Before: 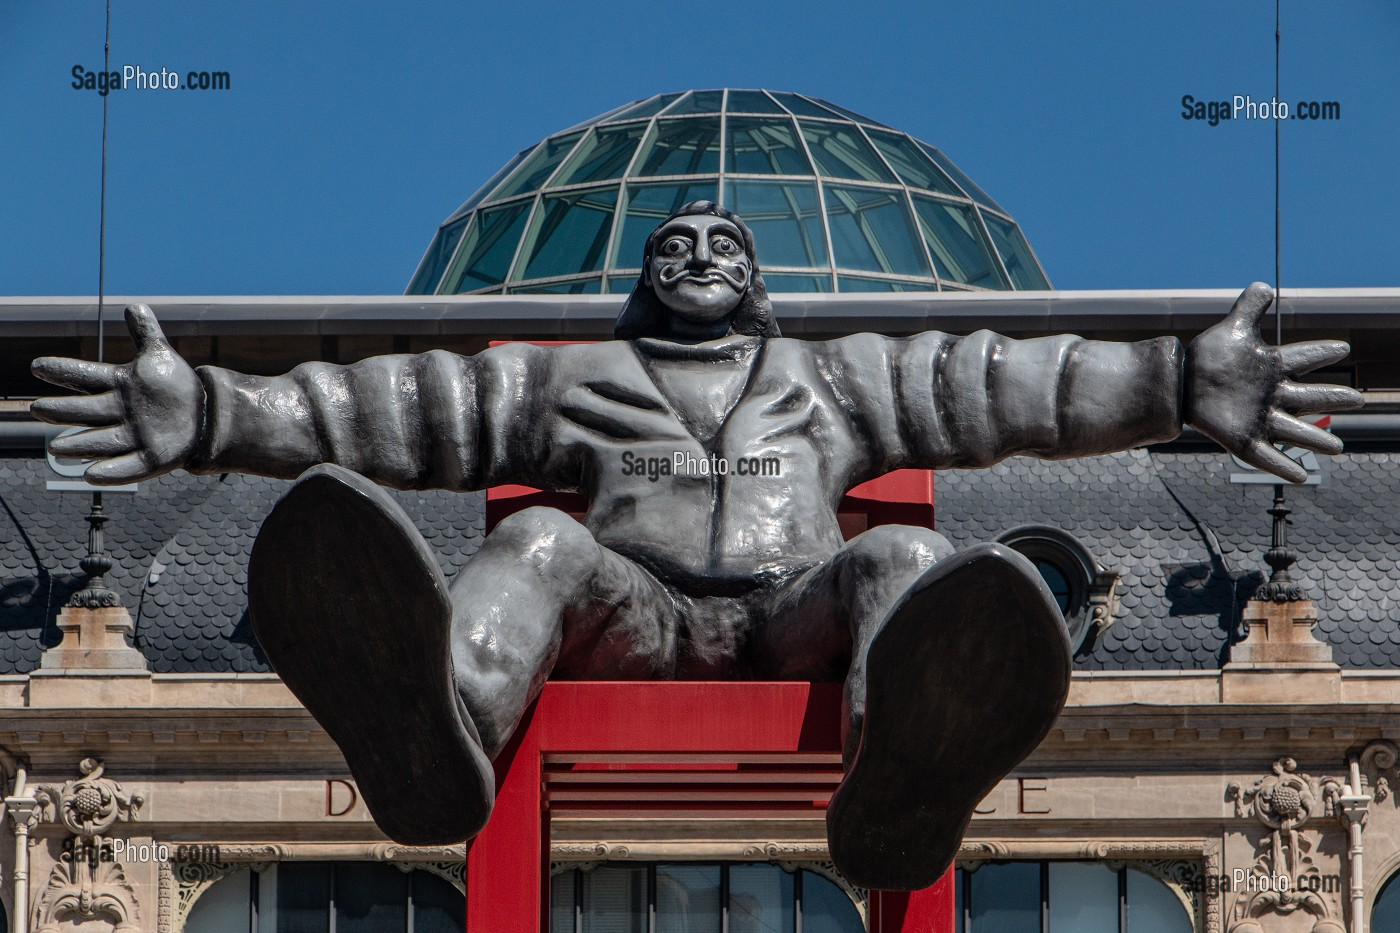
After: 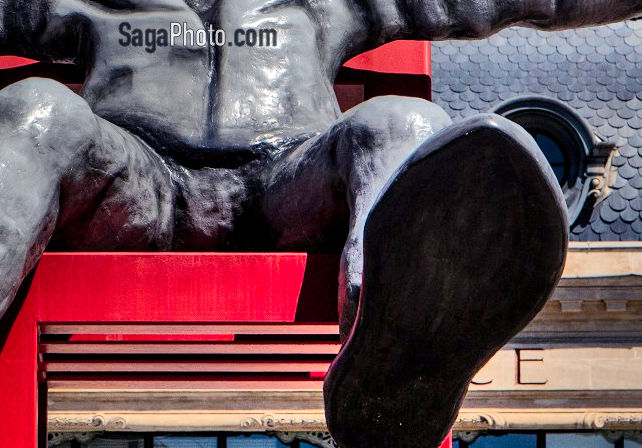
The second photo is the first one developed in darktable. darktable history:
crop: left 35.937%, top 45.999%, right 18.171%, bottom 5.877%
color balance rgb: shadows lift › luminance -21.627%, shadows lift › chroma 6.556%, shadows lift › hue 267.78°, global offset › luminance -0.272%, global offset › hue 261.76°, perceptual saturation grading › global saturation 30.043%, perceptual brilliance grading › global brilliance 3.57%, global vibrance 20%
shadows and highlights: shadows 74.16, highlights -24.84, soften with gaussian
